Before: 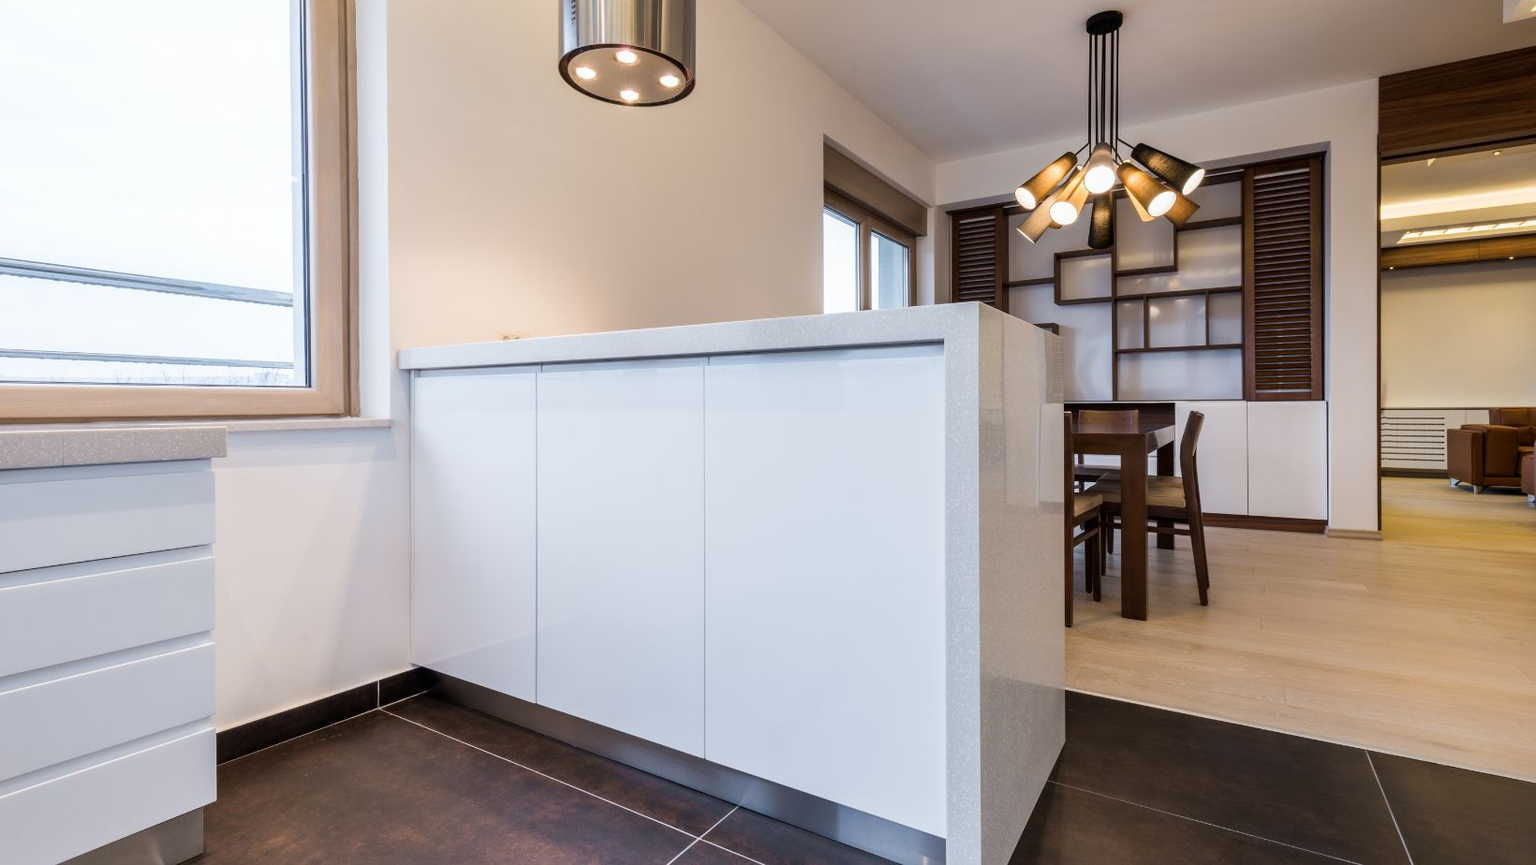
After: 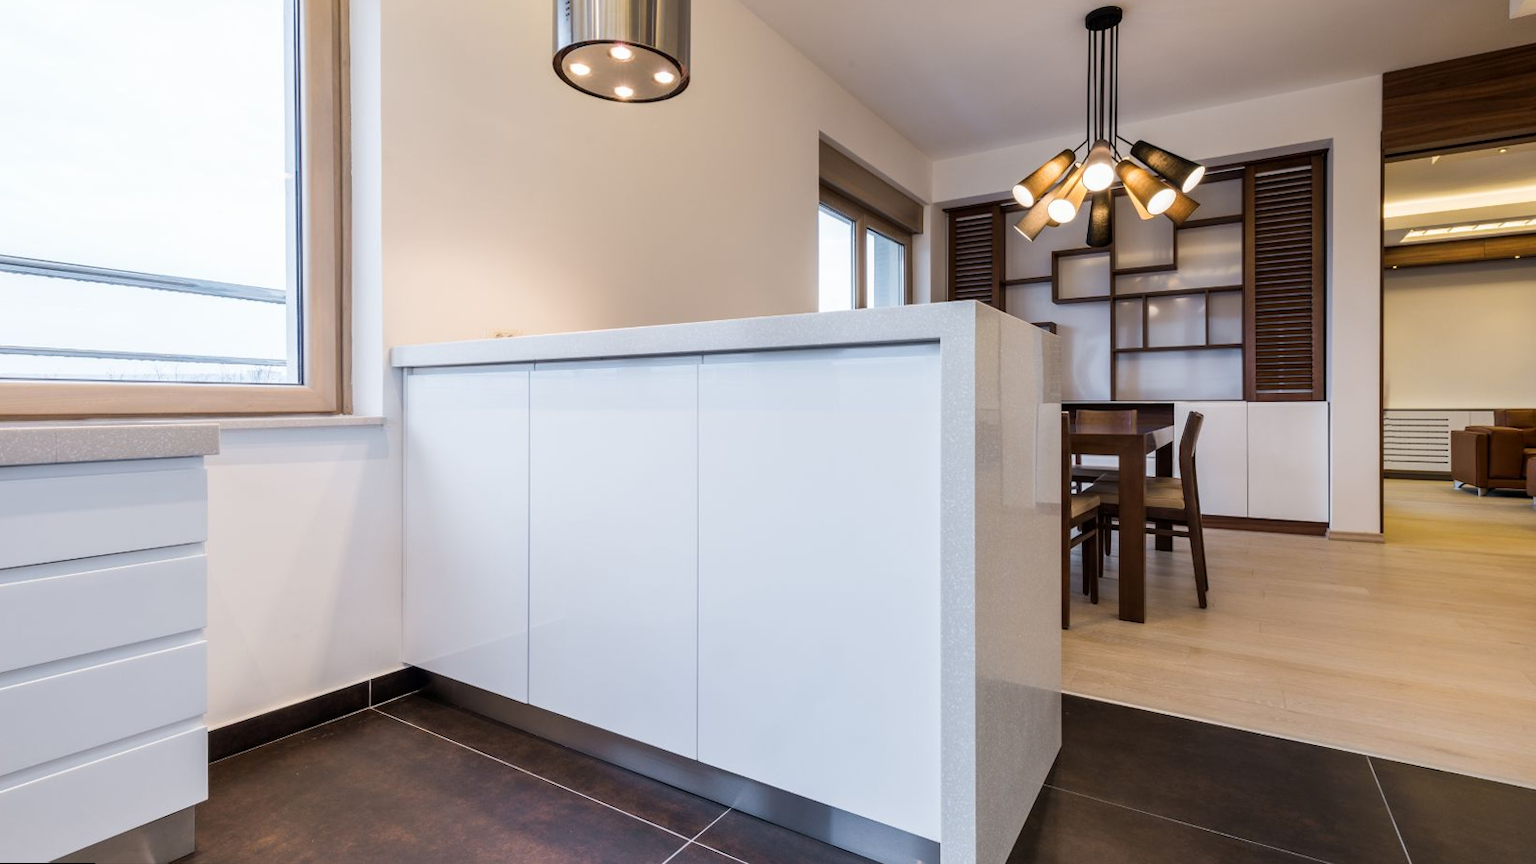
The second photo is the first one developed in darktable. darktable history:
rotate and perspective: rotation 0.192°, lens shift (horizontal) -0.015, crop left 0.005, crop right 0.996, crop top 0.006, crop bottom 0.99
